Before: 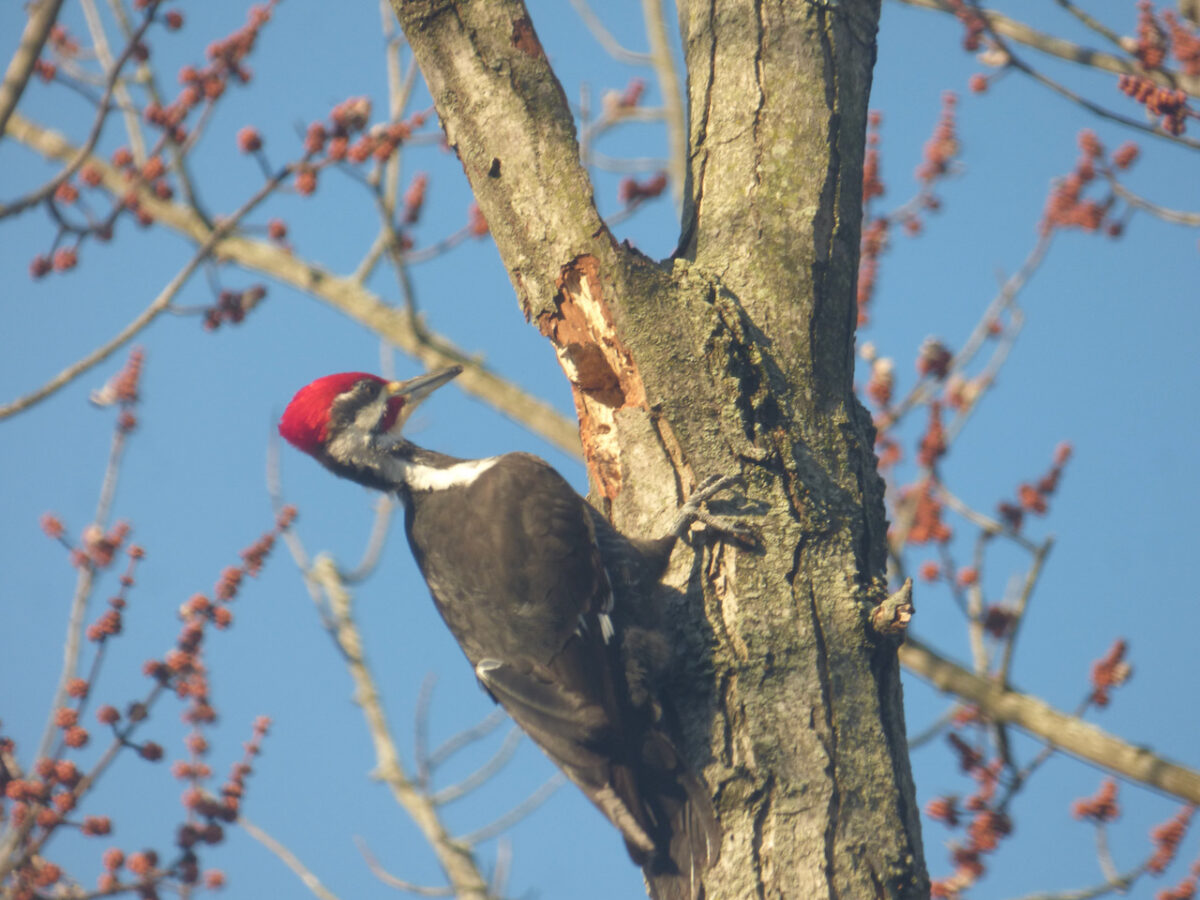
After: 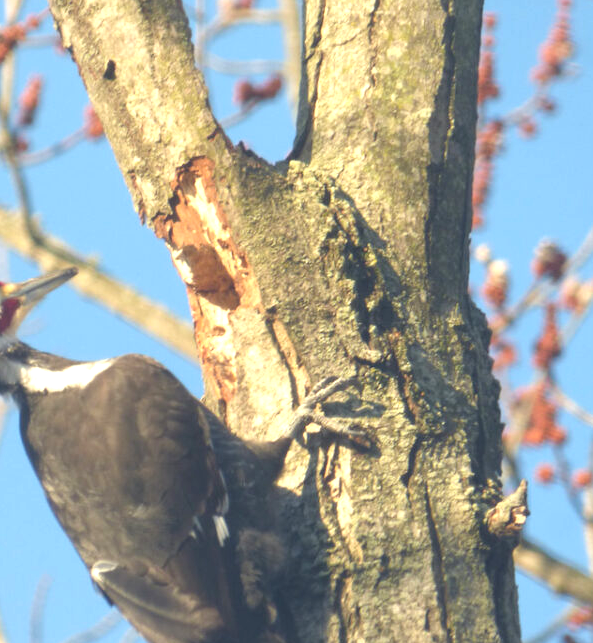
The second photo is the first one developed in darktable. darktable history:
exposure: exposure 0.745 EV, compensate exposure bias true, compensate highlight preservation false
crop: left 32.144%, top 10.941%, right 18.431%, bottom 17.526%
